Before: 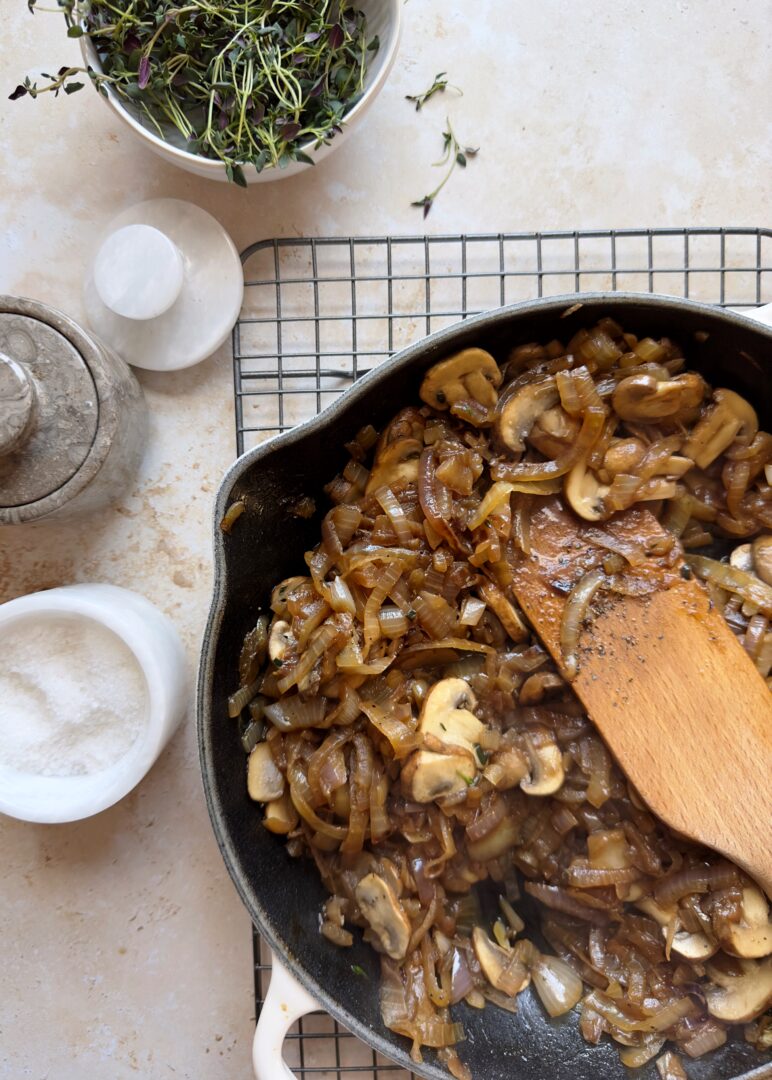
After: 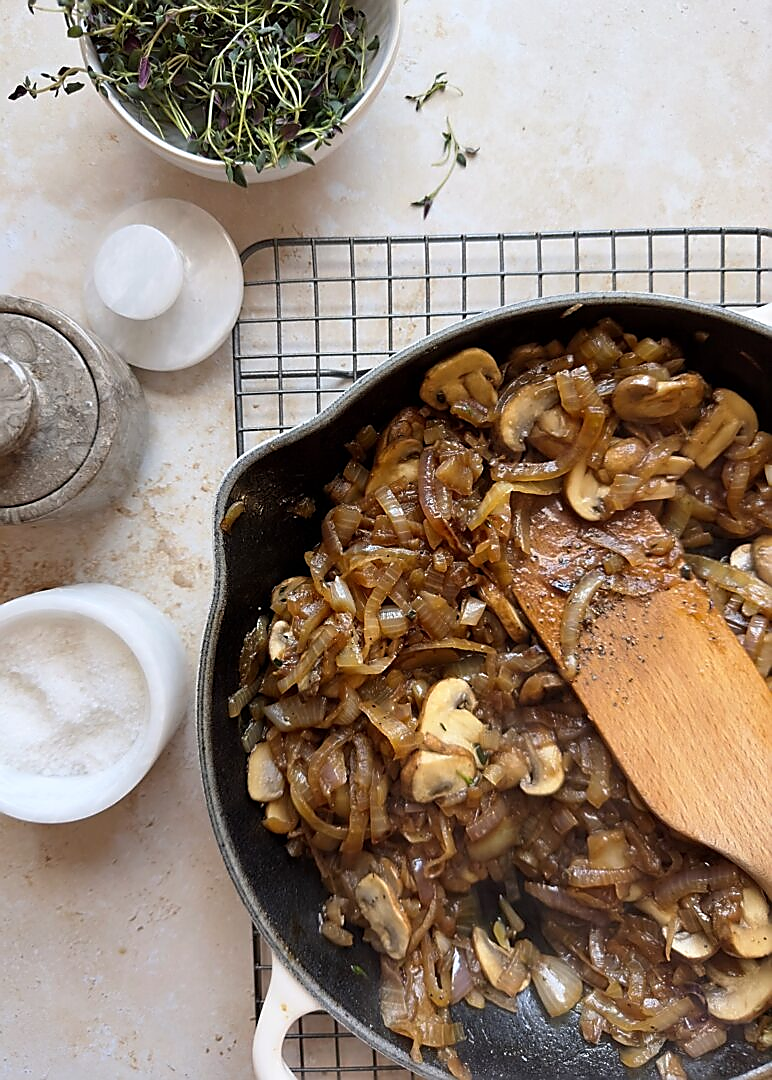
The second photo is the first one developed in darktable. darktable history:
sharpen: radius 1.429, amount 1.254, threshold 0.705
